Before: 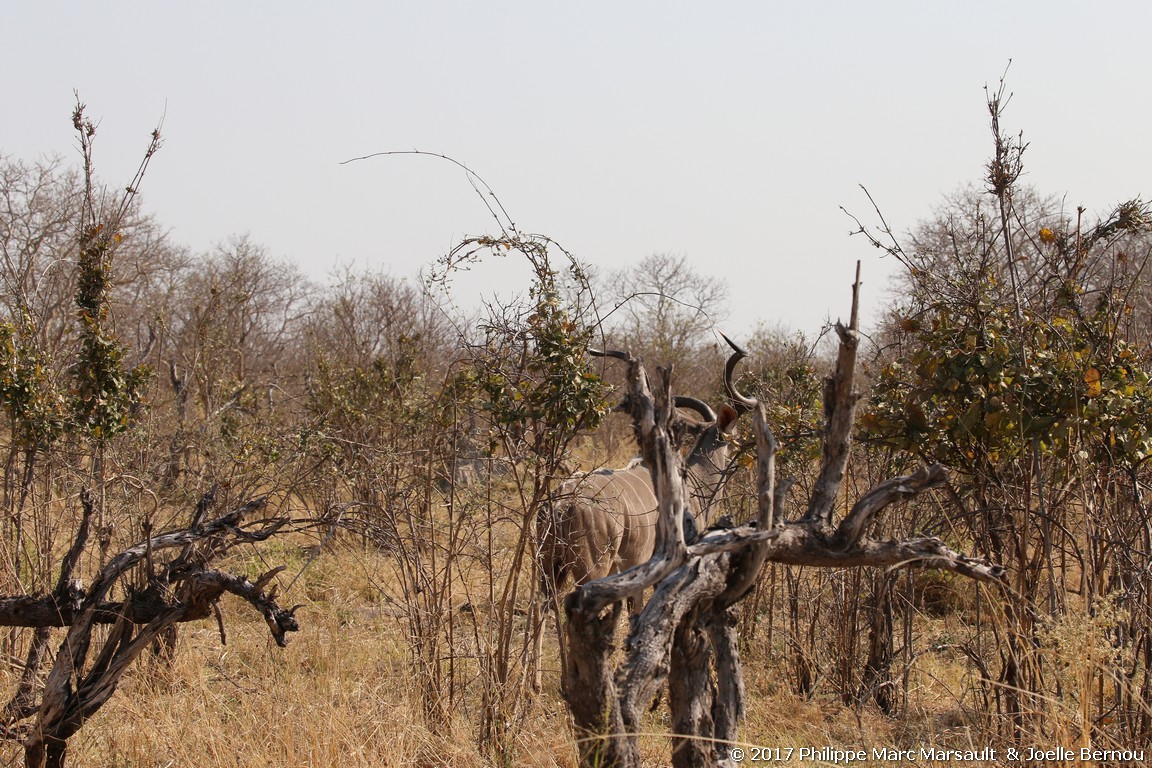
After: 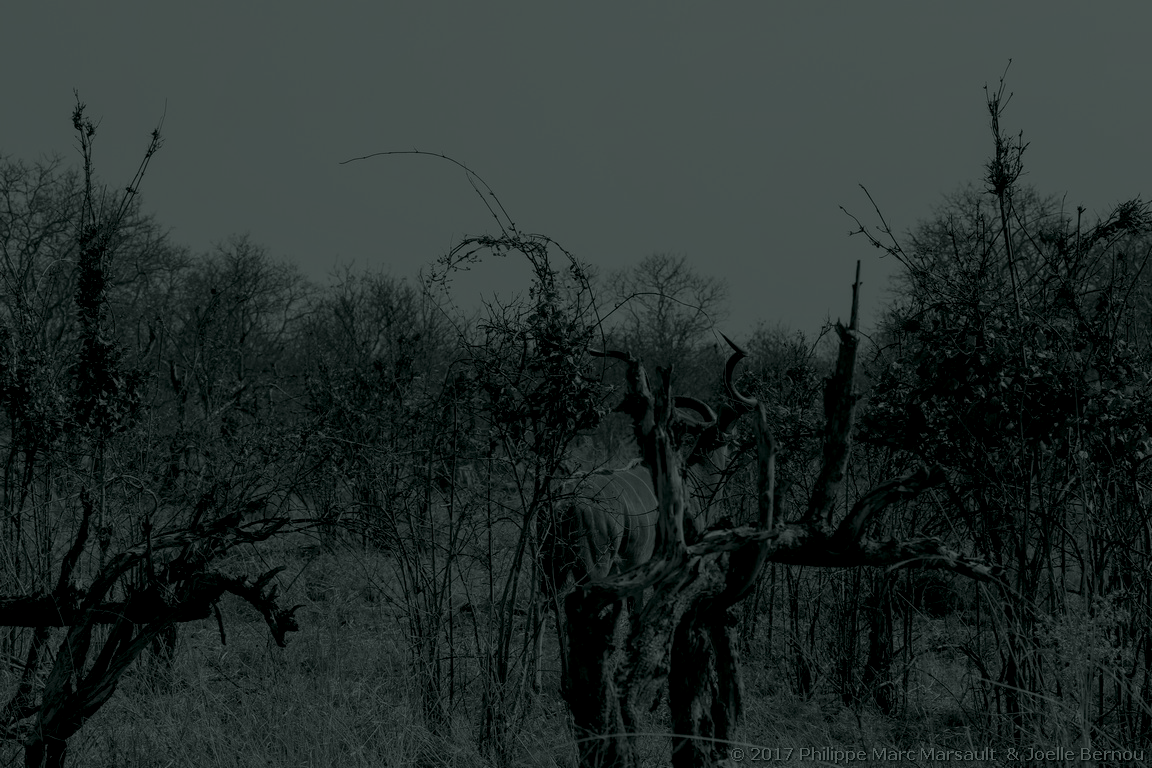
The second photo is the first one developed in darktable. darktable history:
local contrast: on, module defaults
colorize: hue 90°, saturation 19%, lightness 1.59%, version 1
